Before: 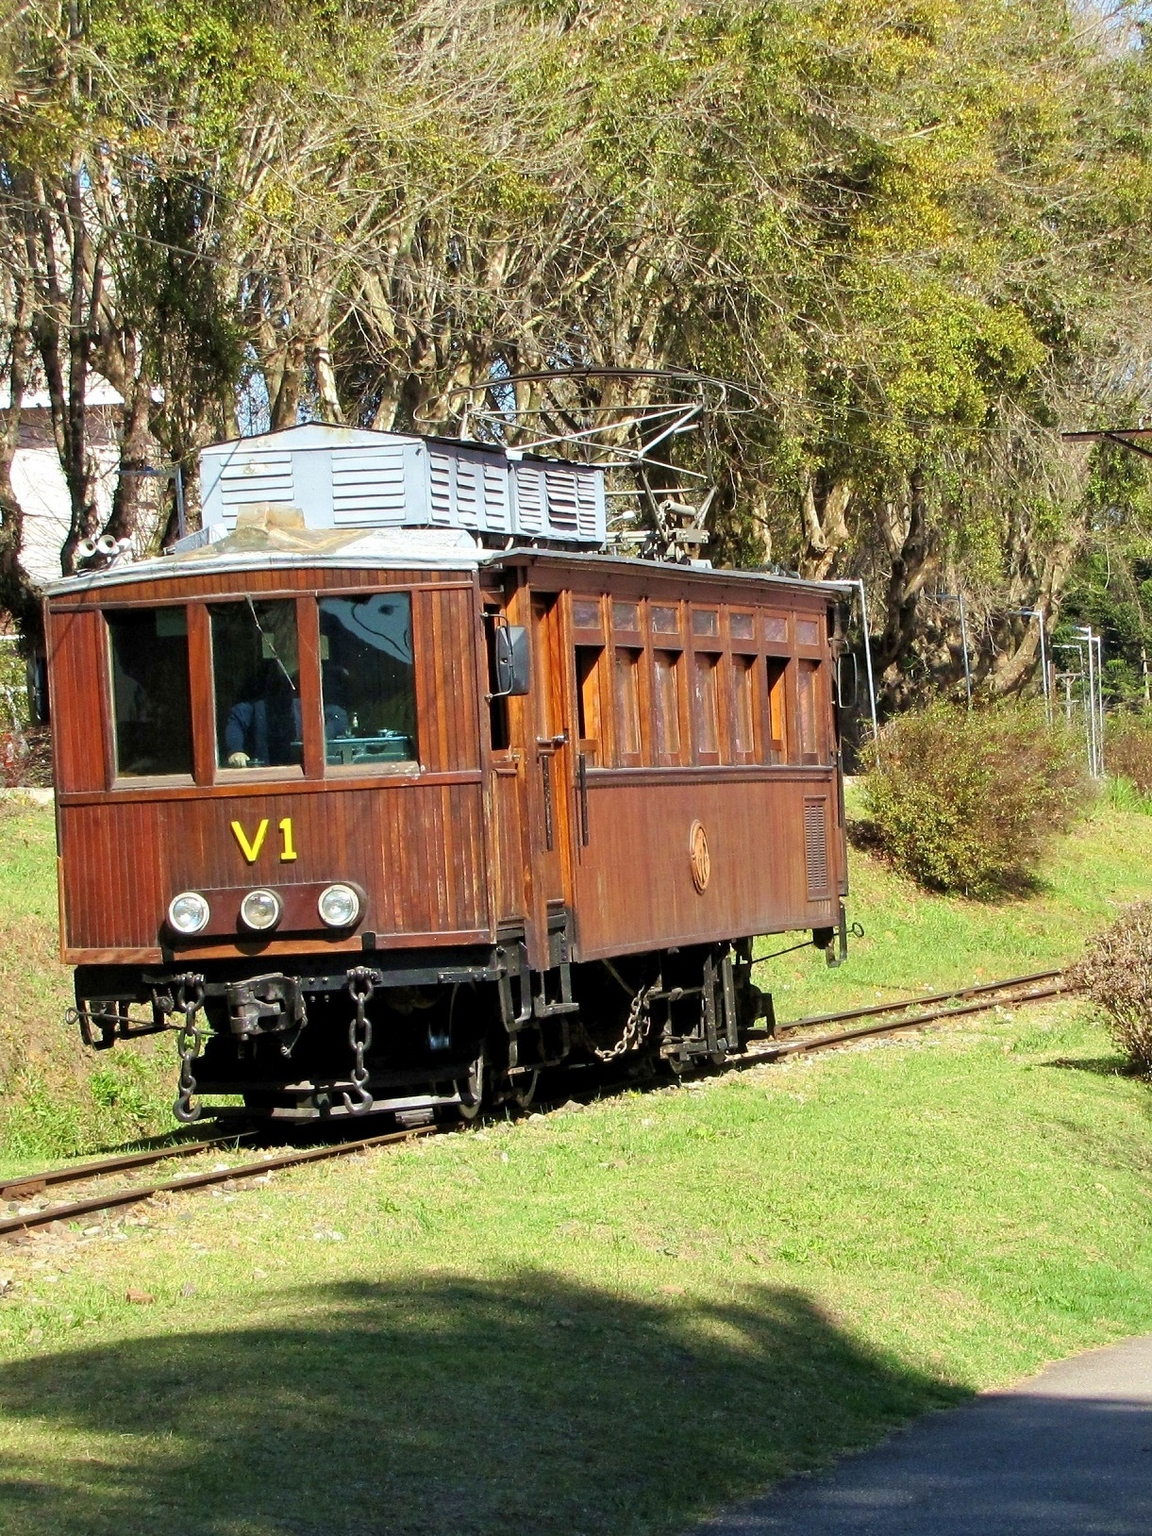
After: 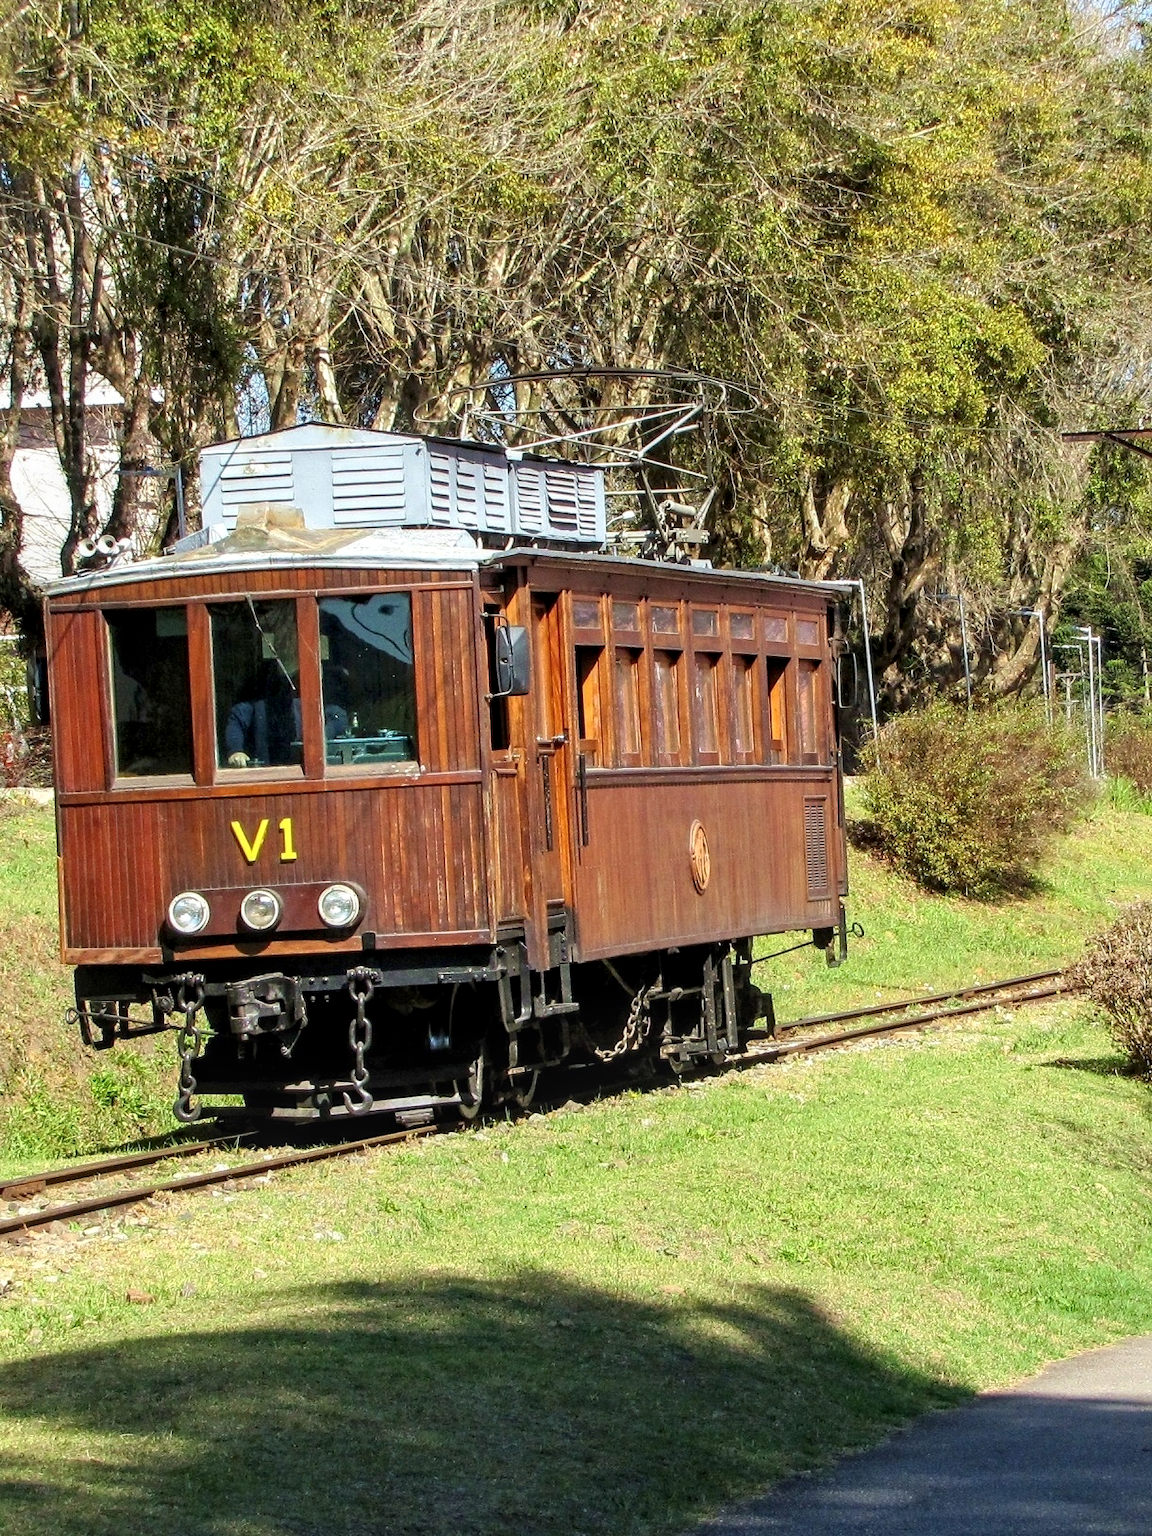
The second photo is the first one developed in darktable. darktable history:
white balance: red 1, blue 1
local contrast: detail 130%
